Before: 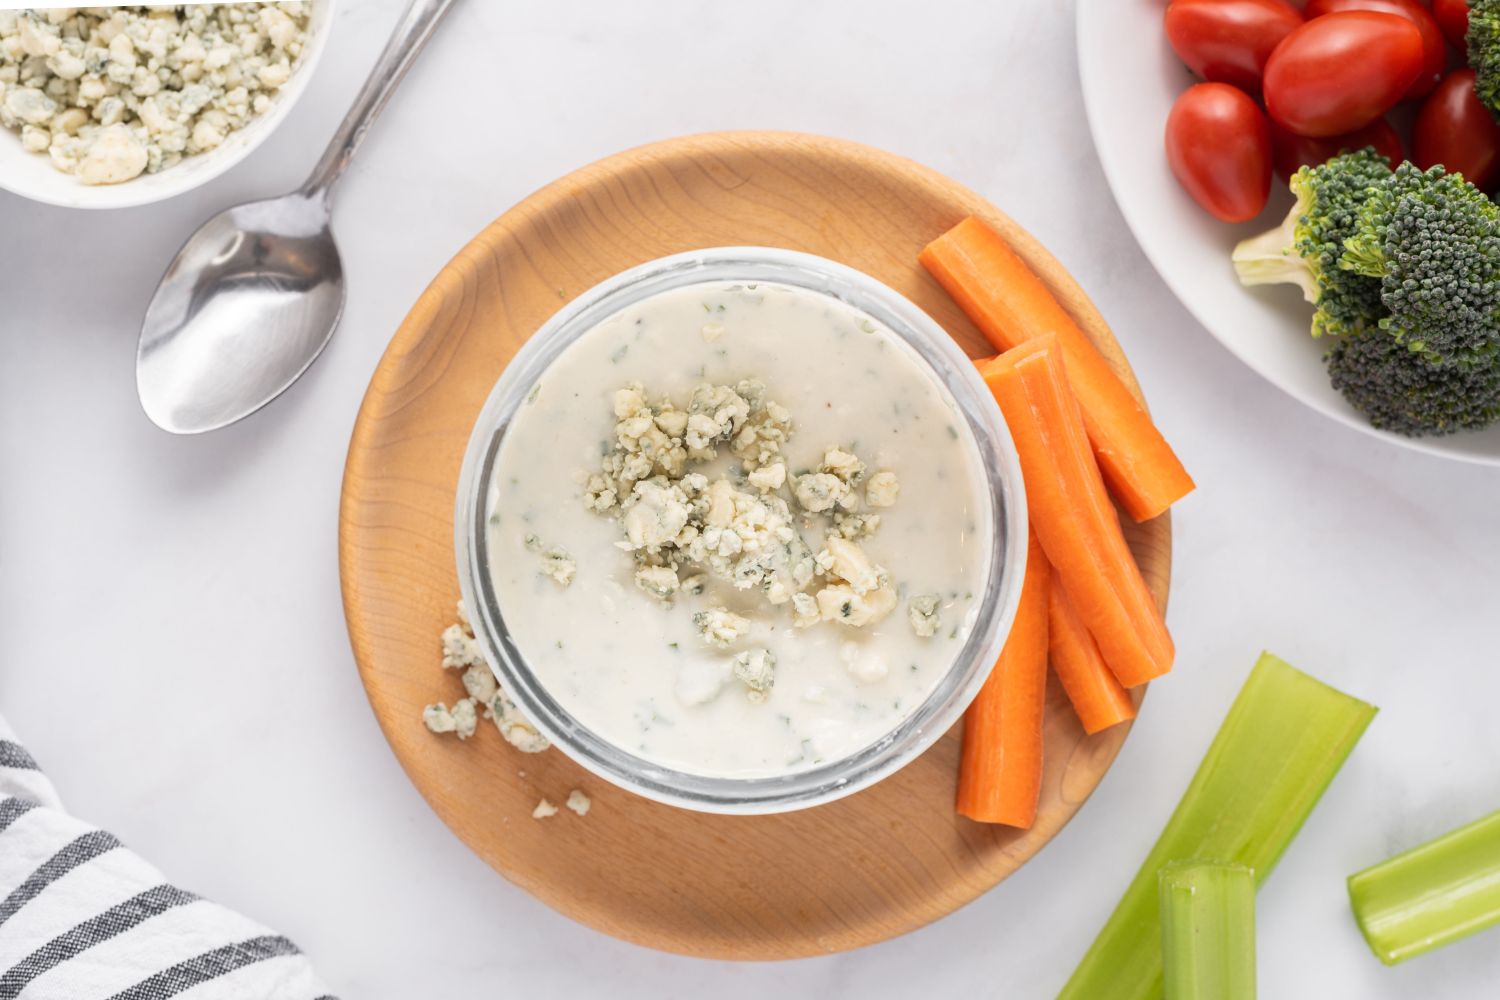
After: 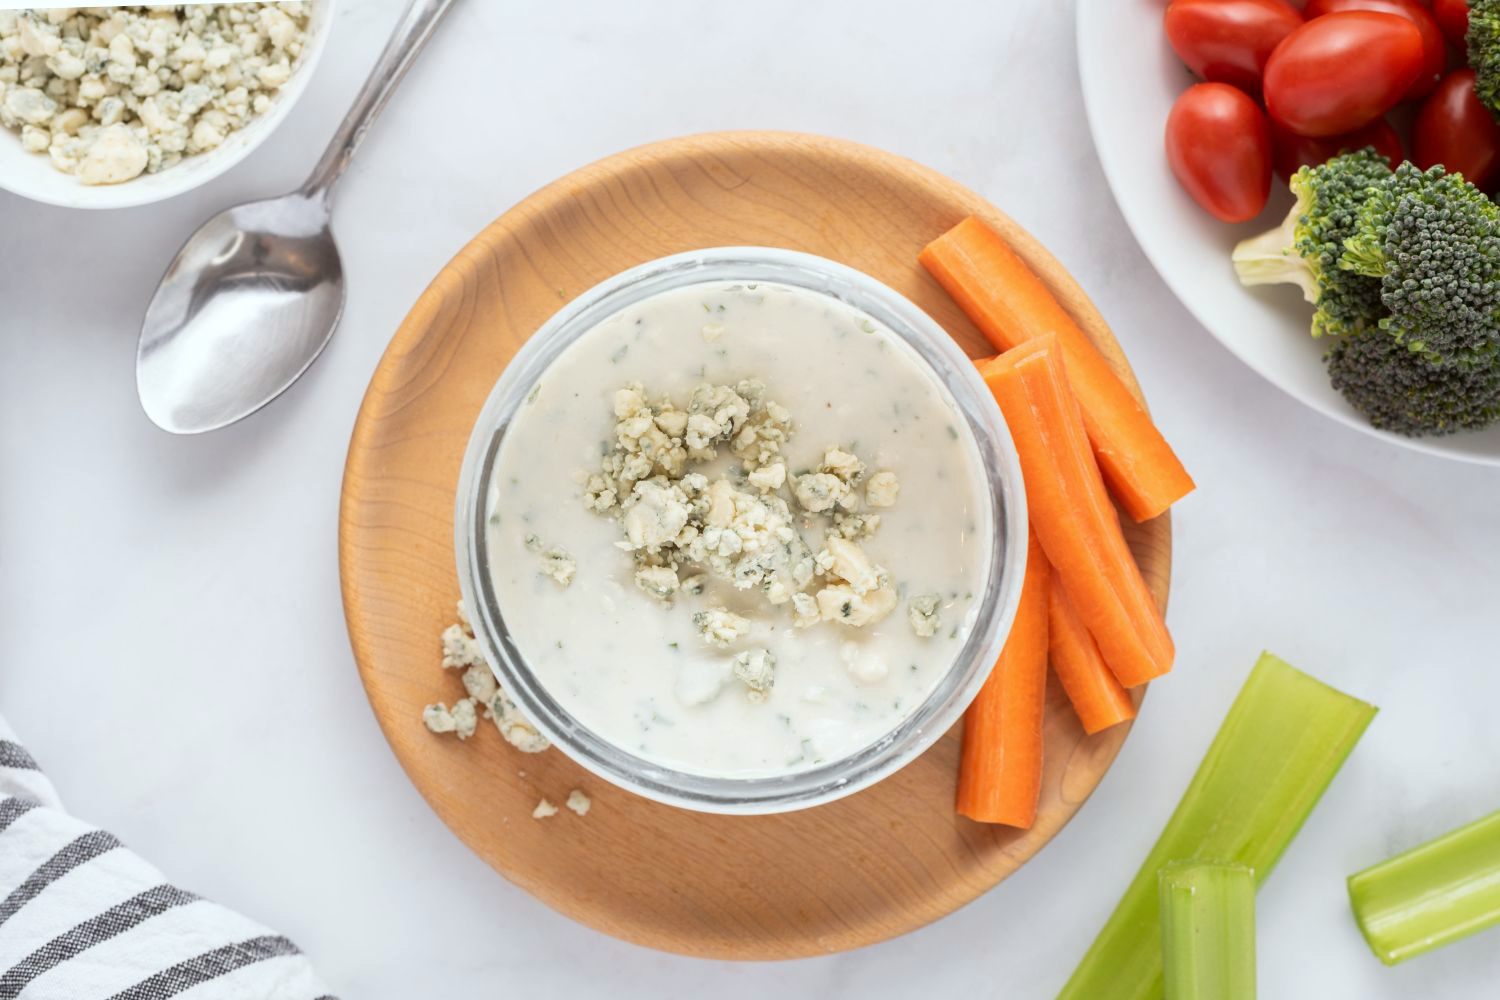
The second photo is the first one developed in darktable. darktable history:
color correction: highlights a* -2.82, highlights b* -2.46, shadows a* 2.32, shadows b* 2.88
